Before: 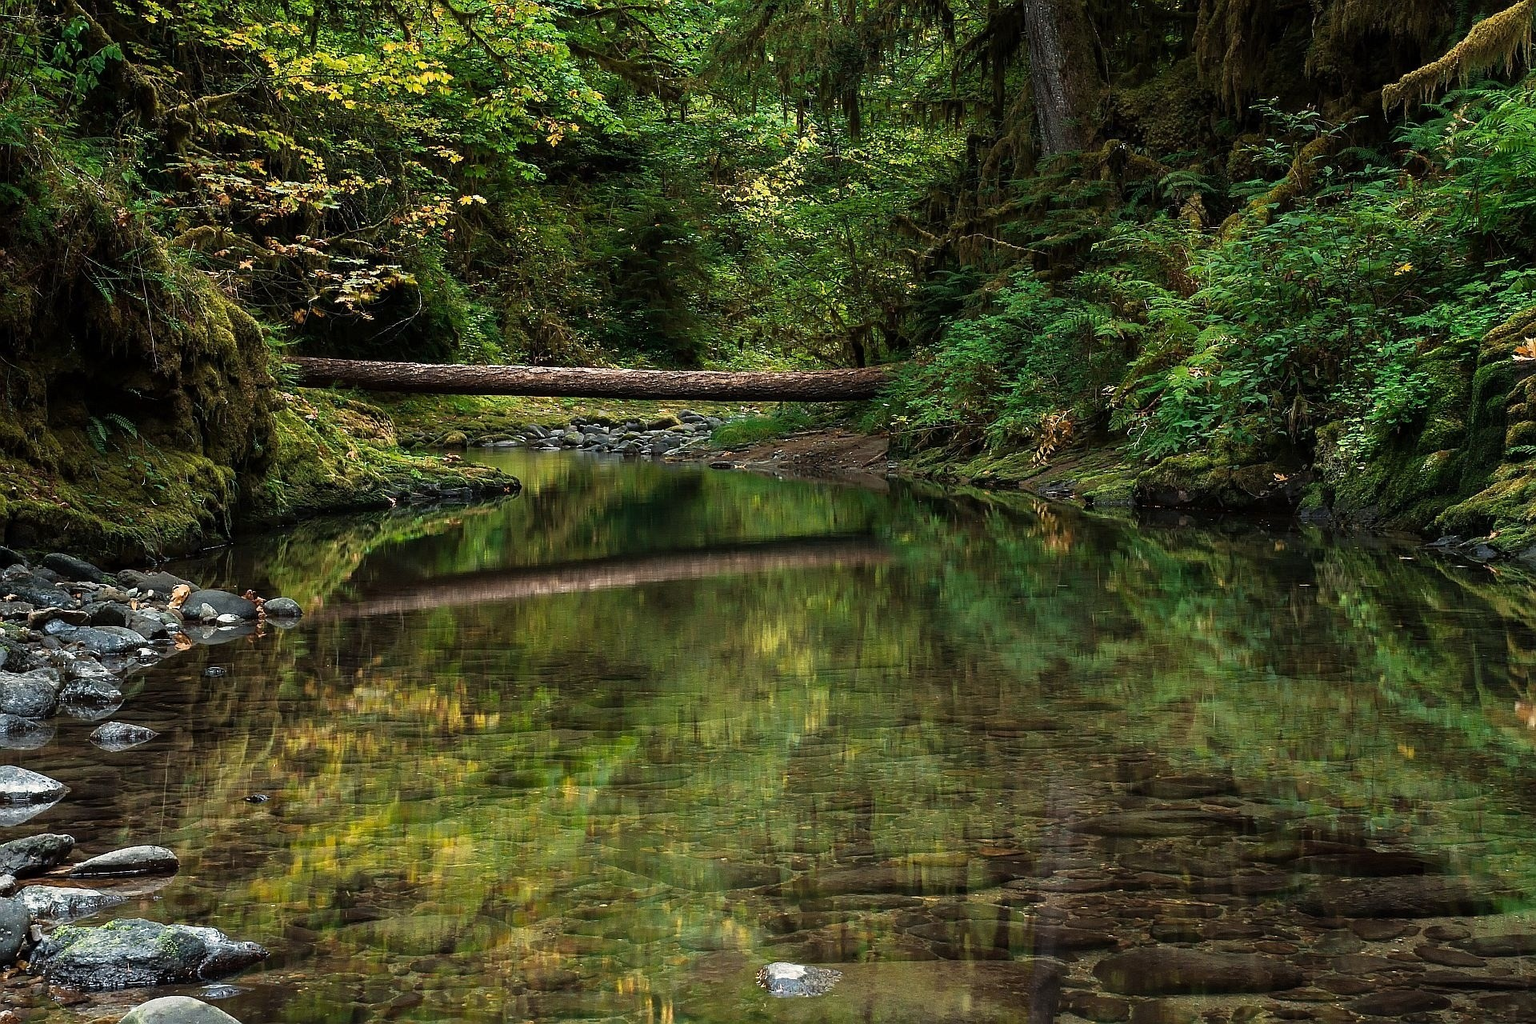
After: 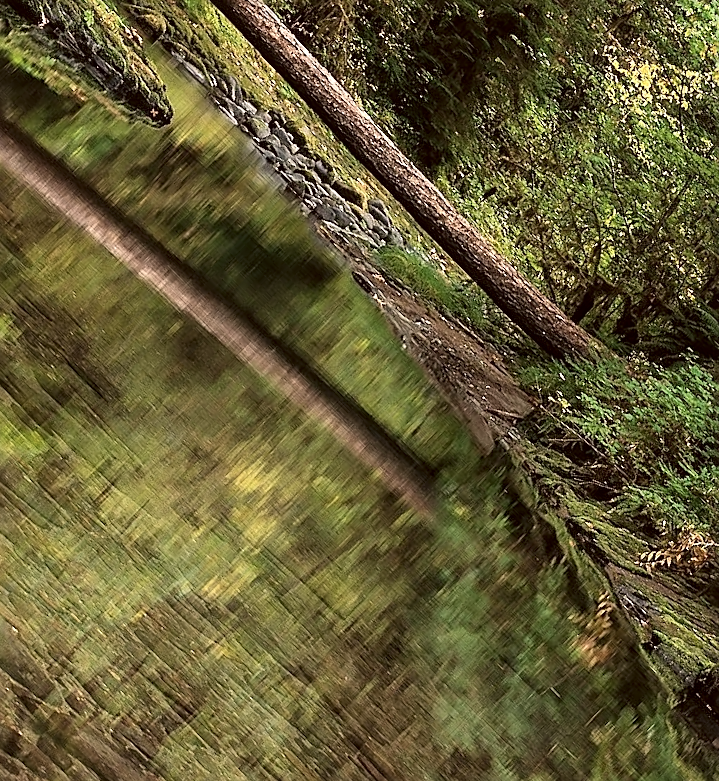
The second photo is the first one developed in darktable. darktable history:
local contrast: highlights 101%, shadows 97%, detail 119%, midtone range 0.2
sharpen: on, module defaults
color zones: curves: ch1 [(0, 0.469) (0.001, 0.469) (0.12, 0.446) (0.248, 0.469) (0.5, 0.5) (0.748, 0.5) (0.999, 0.469) (1, 0.469)]
tone curve: curves: ch0 [(0, 0) (0.526, 0.642) (1, 1)], color space Lab, independent channels, preserve colors none
crop and rotate: angle -45.49°, top 16.494%, right 0.776%, bottom 11.649%
color correction: highlights a* 6.42, highlights b* 8, shadows a* 5.9, shadows b* 6.93, saturation 0.911
